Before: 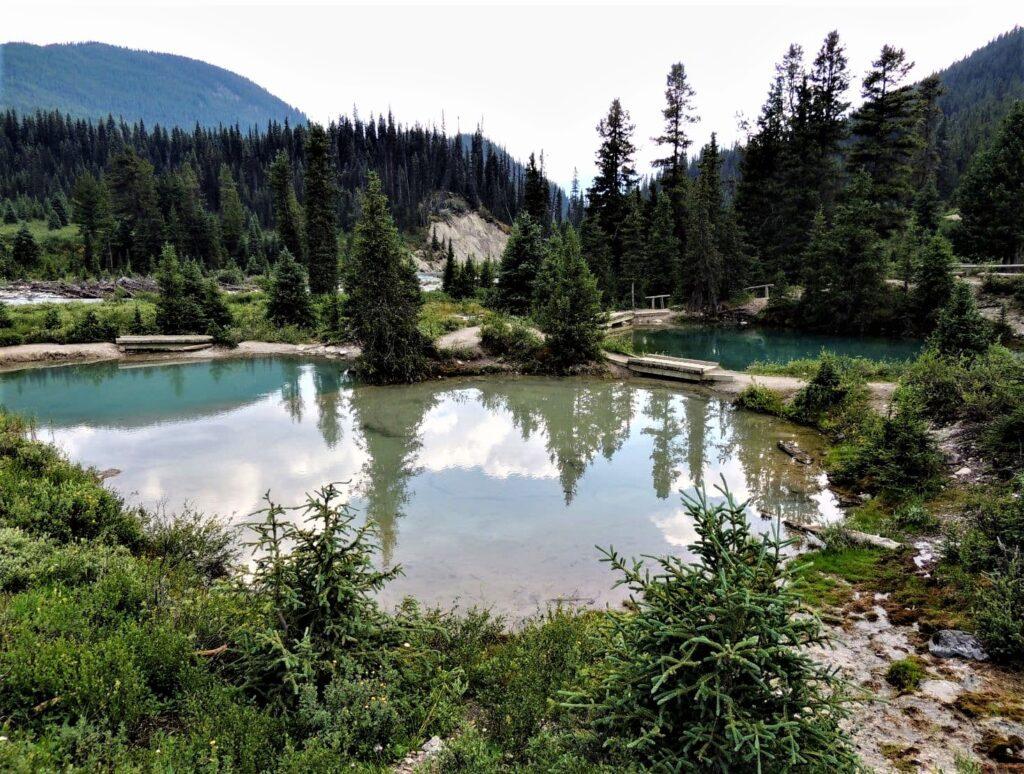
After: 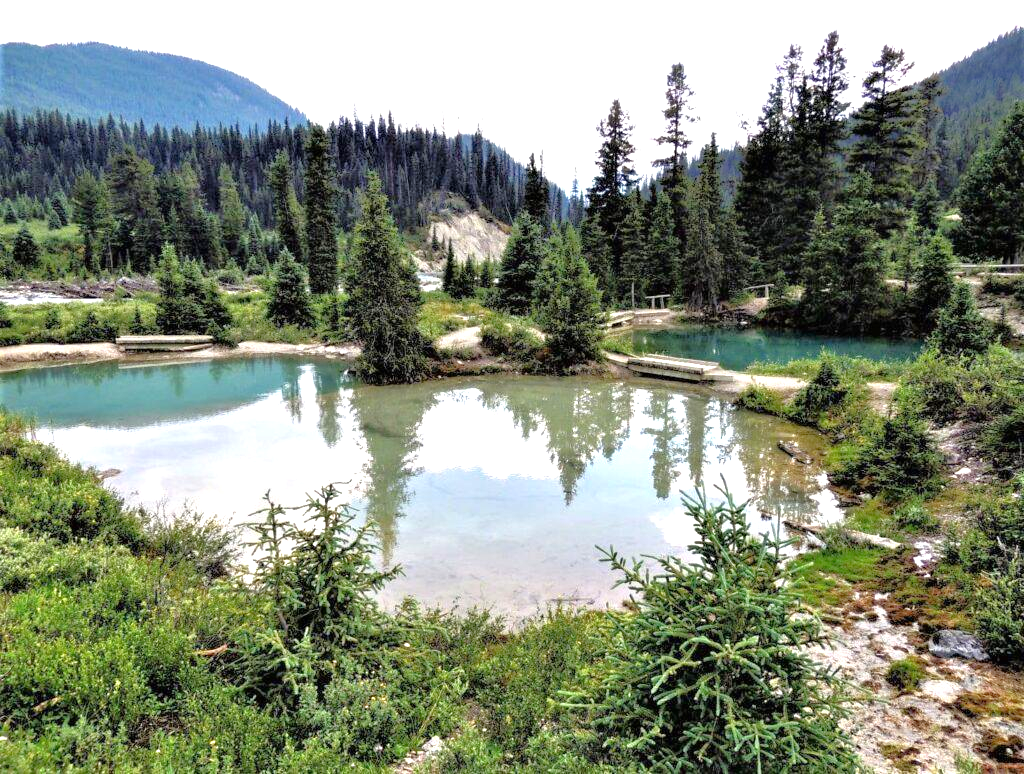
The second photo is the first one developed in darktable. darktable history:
exposure: black level correction 0, exposure 0.692 EV, compensate highlight preservation false
tone equalizer: -7 EV 0.15 EV, -6 EV 0.636 EV, -5 EV 1.13 EV, -4 EV 1.34 EV, -3 EV 1.15 EV, -2 EV 0.6 EV, -1 EV 0.152 EV
